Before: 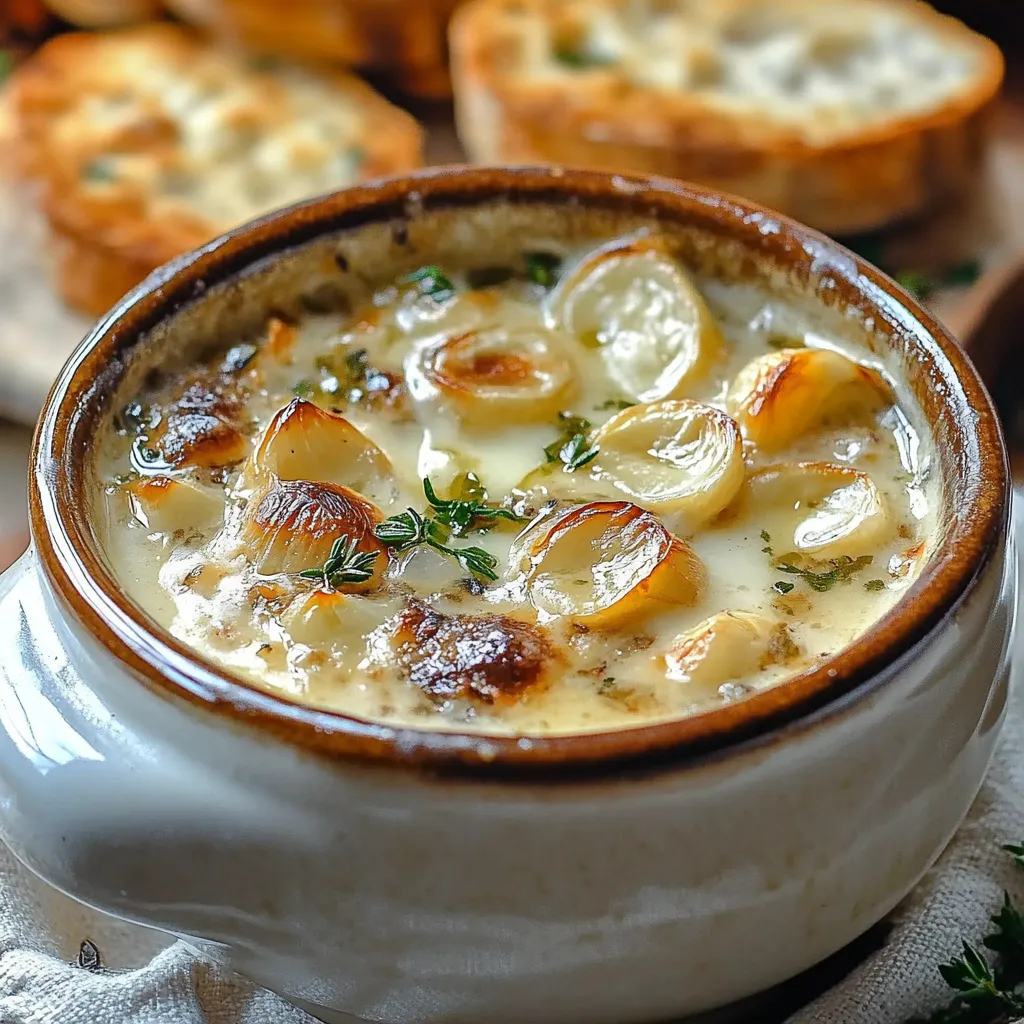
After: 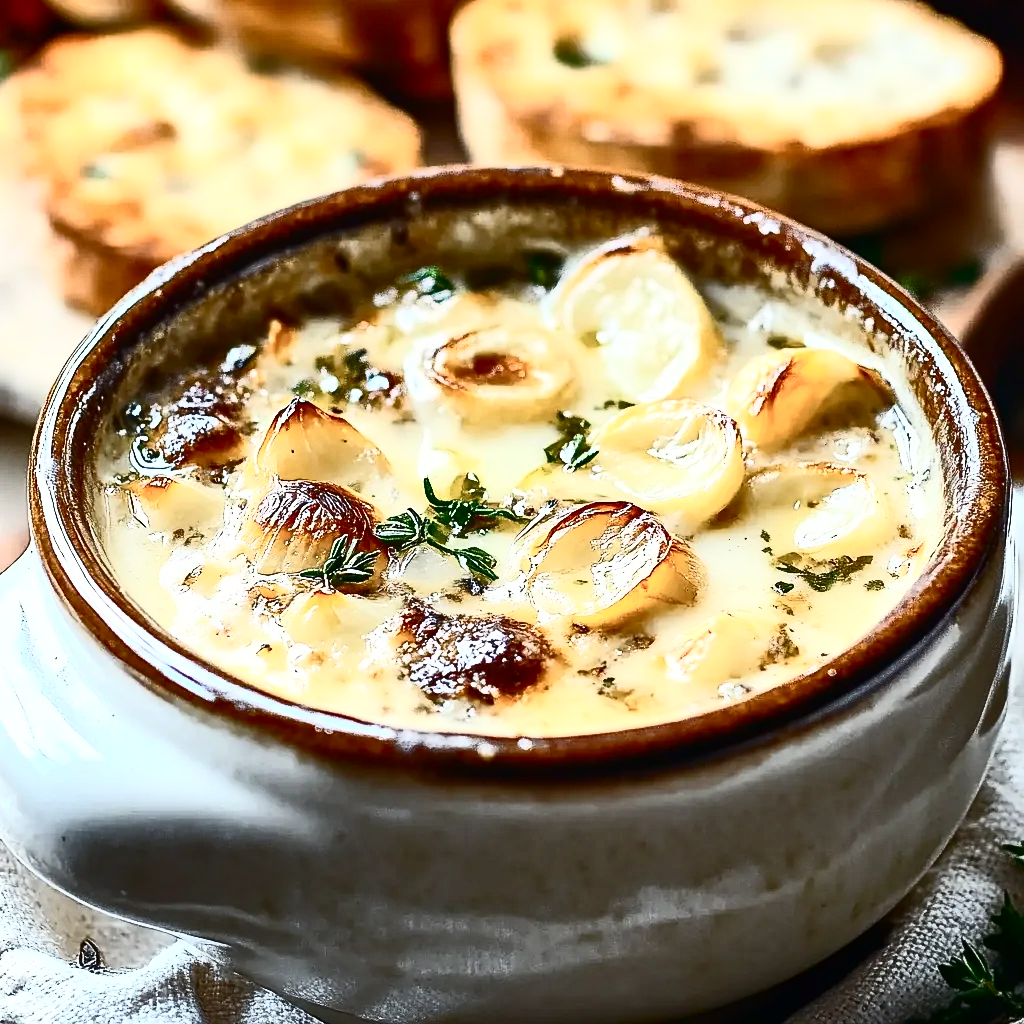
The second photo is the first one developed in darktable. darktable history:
shadows and highlights: shadows 43.06, highlights 6.94
contrast brightness saturation: contrast 0.93, brightness 0.2
tone equalizer: on, module defaults
